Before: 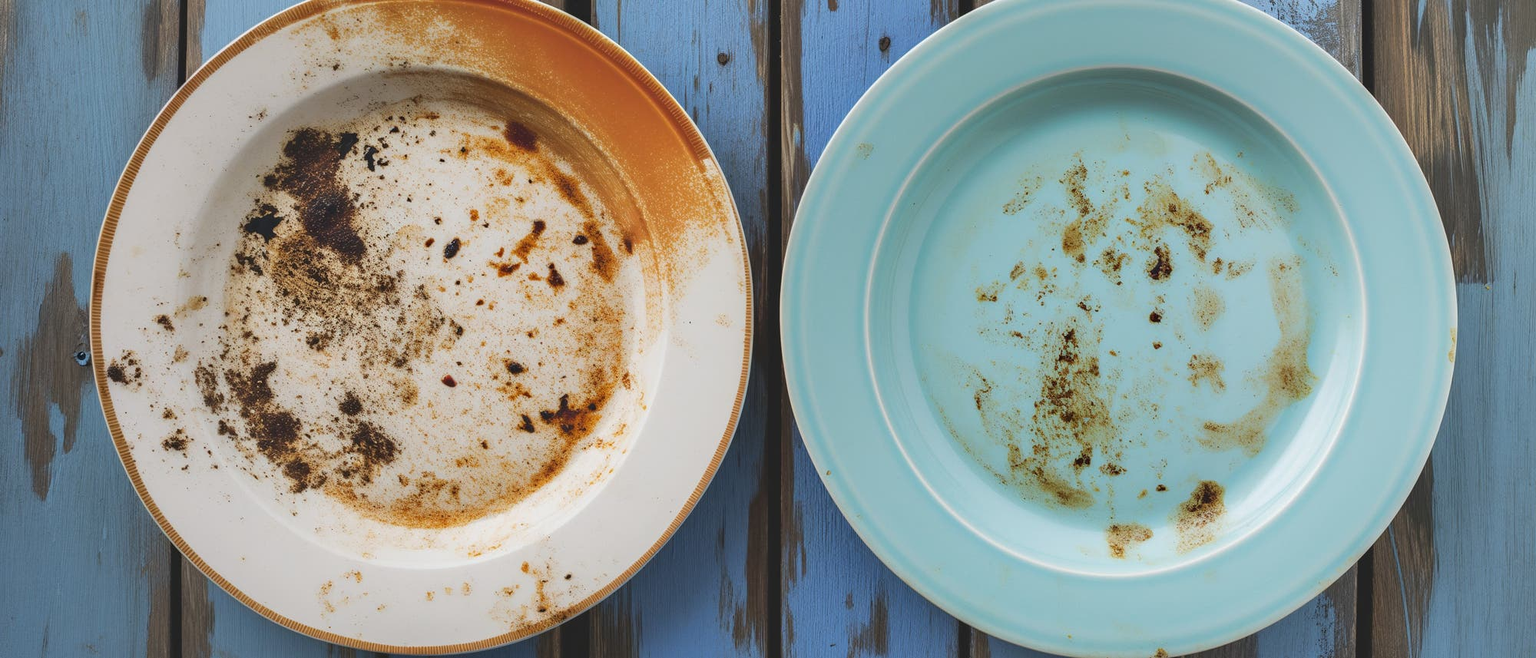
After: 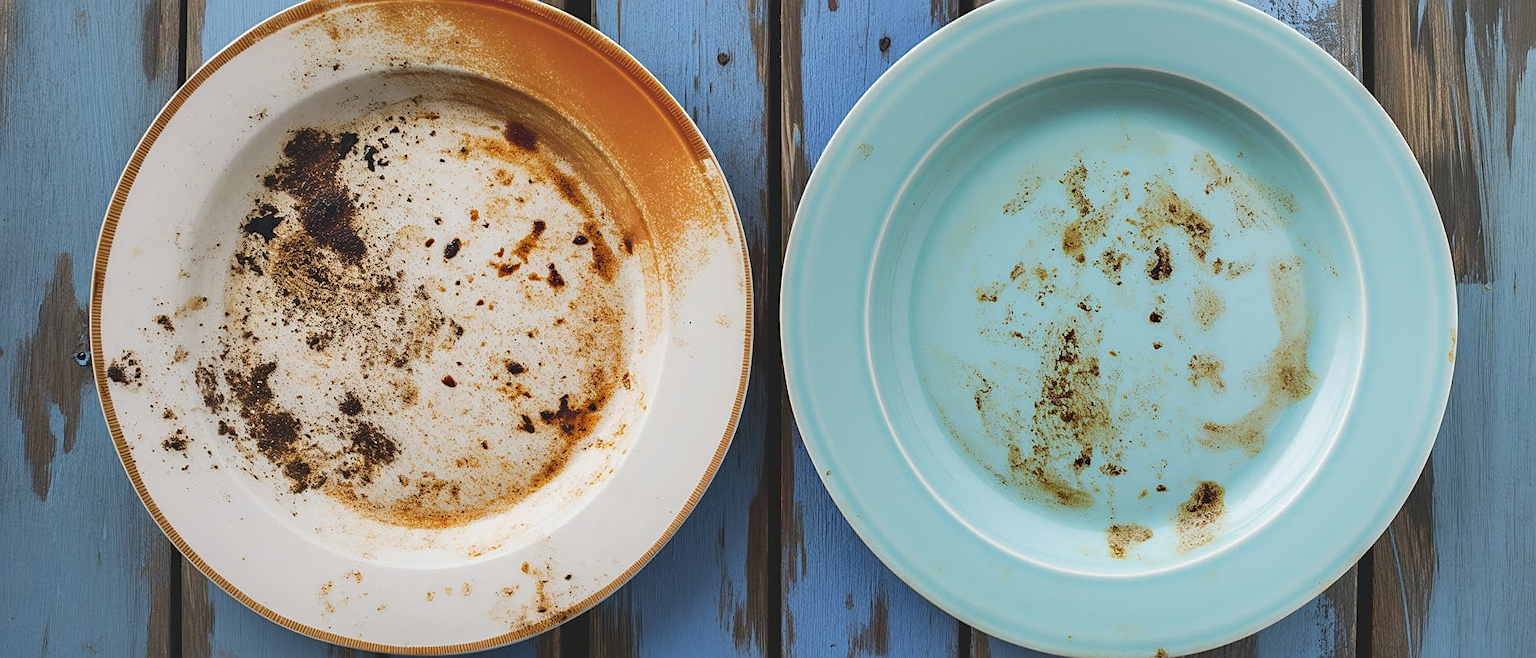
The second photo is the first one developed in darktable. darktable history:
contrast brightness saturation: contrast 0.08, saturation 0.02
sharpen: on, module defaults
